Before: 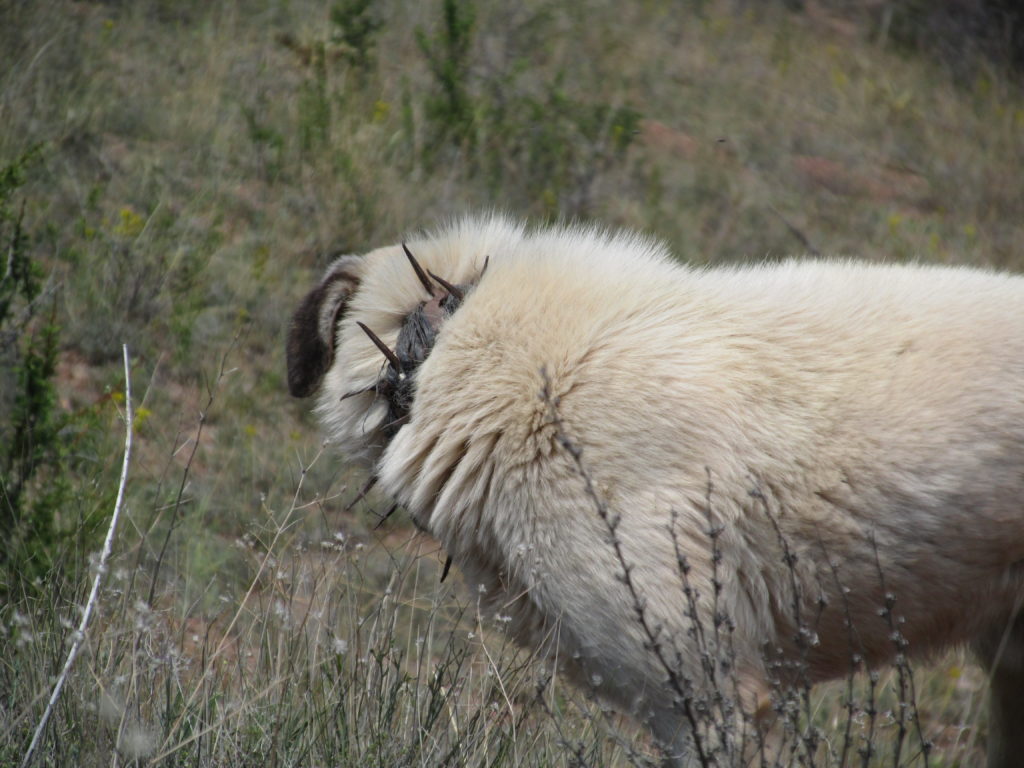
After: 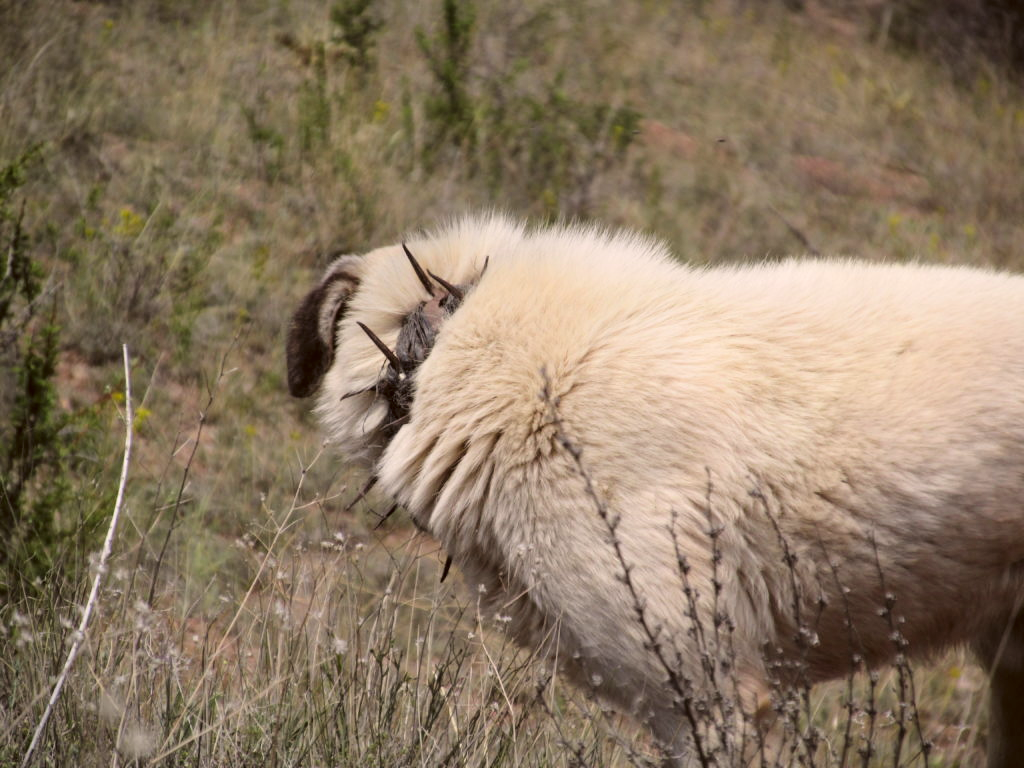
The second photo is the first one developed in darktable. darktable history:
color correction: highlights a* 6.27, highlights b* 8.19, shadows a* 5.94, shadows b* 7.23, saturation 0.9
tone curve: curves: ch0 [(0, 0) (0.004, 0.001) (0.133, 0.112) (0.325, 0.362) (0.832, 0.893) (1, 1)], color space Lab, linked channels, preserve colors none
